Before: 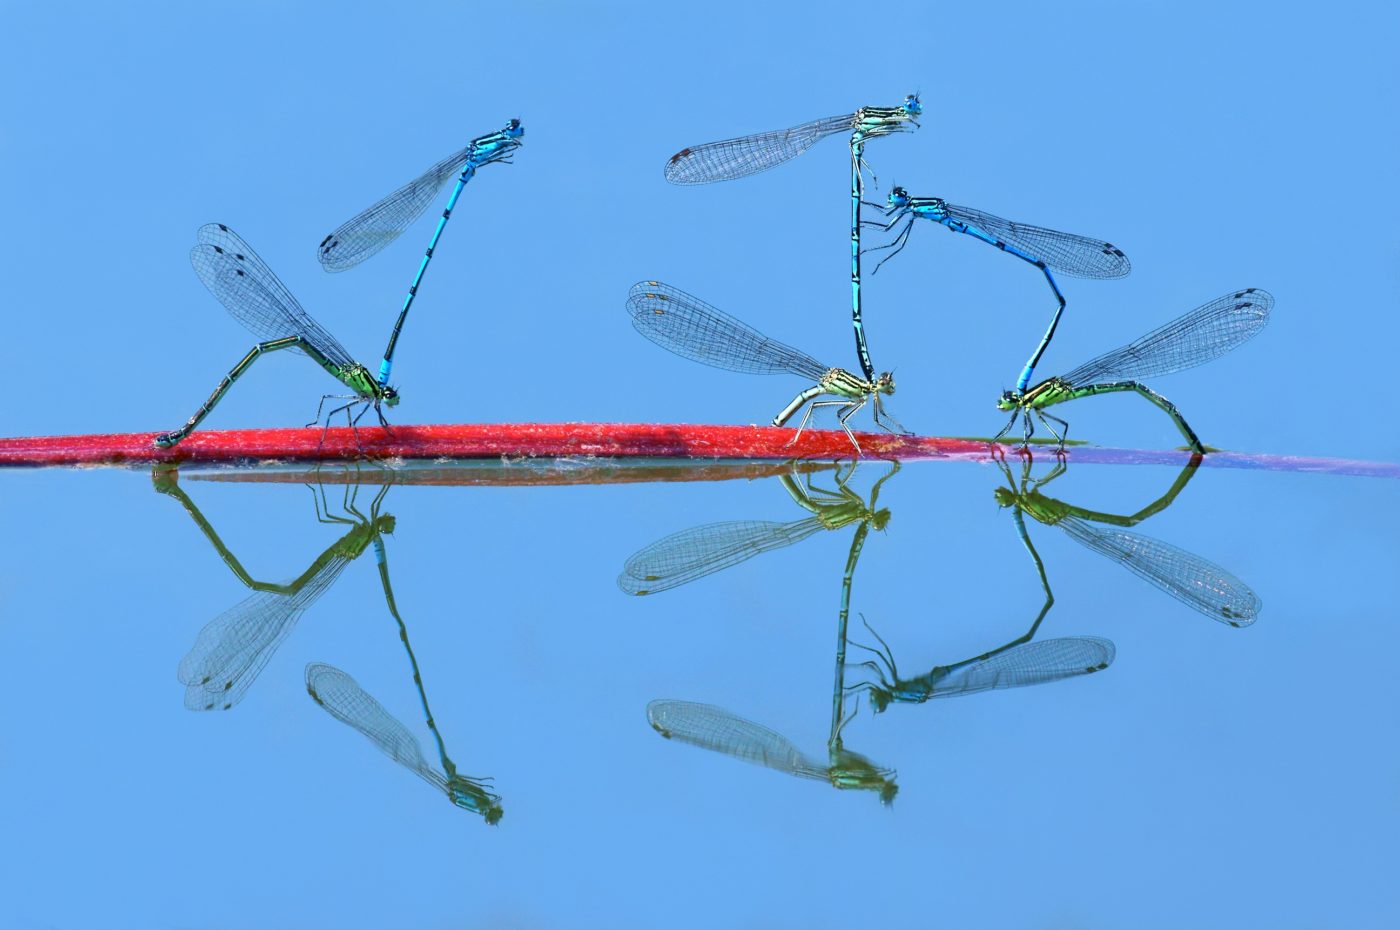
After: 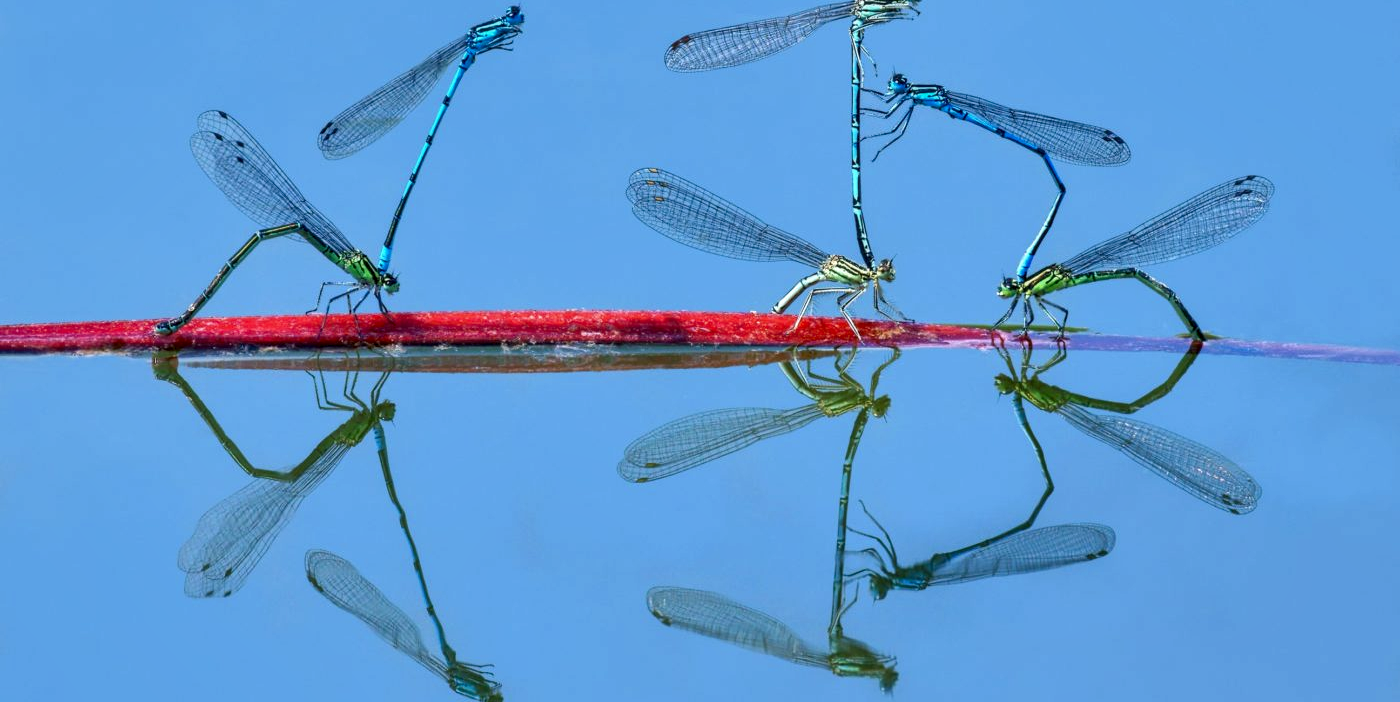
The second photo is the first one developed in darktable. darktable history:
local contrast: detail 130%
tone equalizer: edges refinement/feathering 500, mask exposure compensation -1.57 EV, preserve details no
crop and rotate: top 12.155%, bottom 12.261%
shadows and highlights: highlights color adjustment 39.19%, soften with gaussian
